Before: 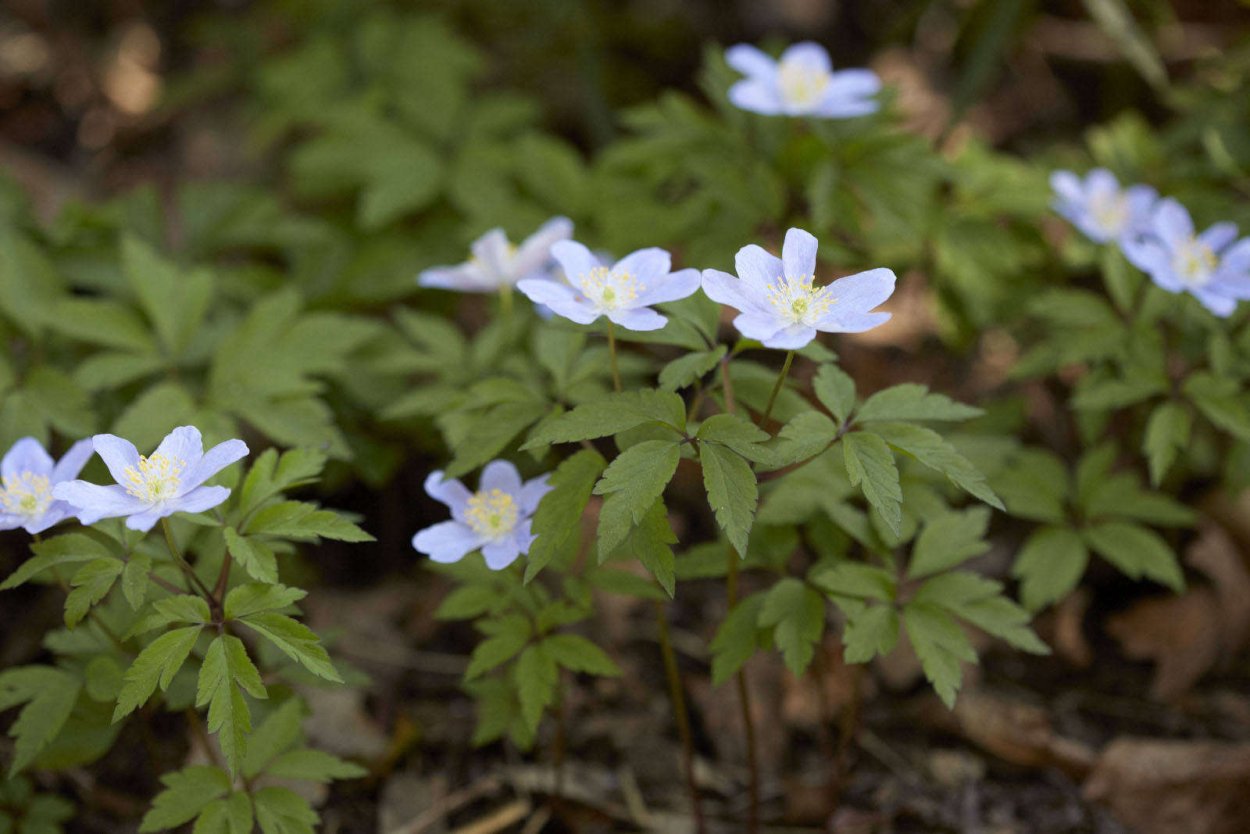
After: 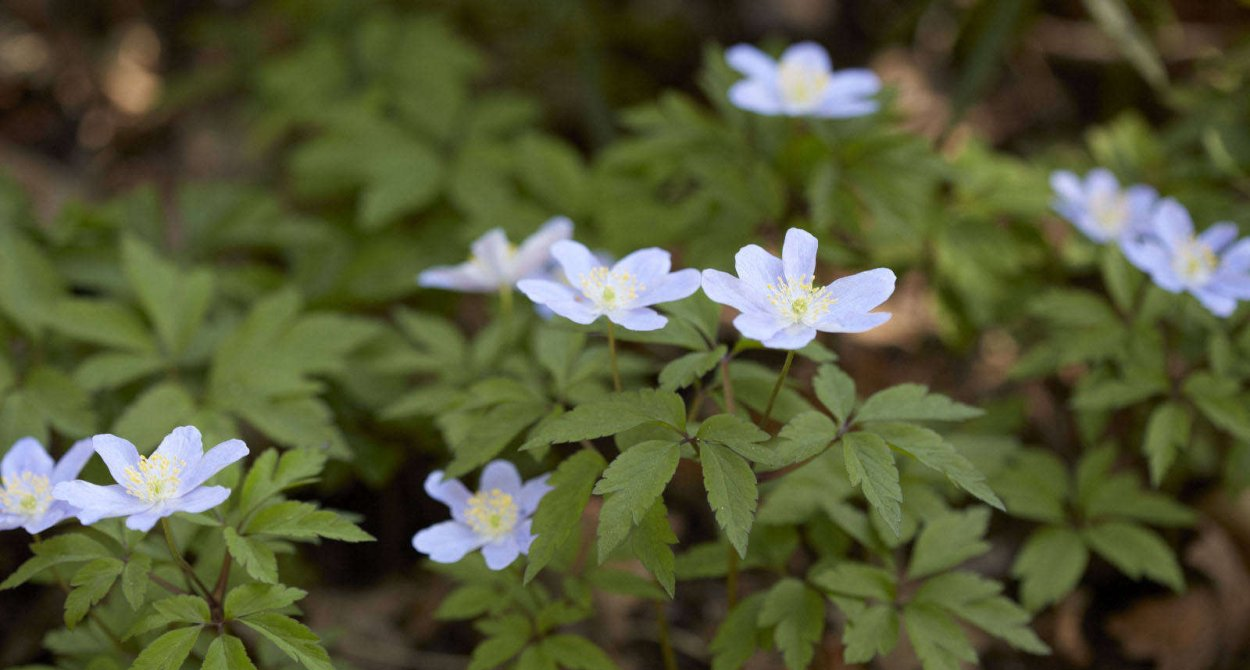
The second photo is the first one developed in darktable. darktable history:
crop: bottom 19.66%
